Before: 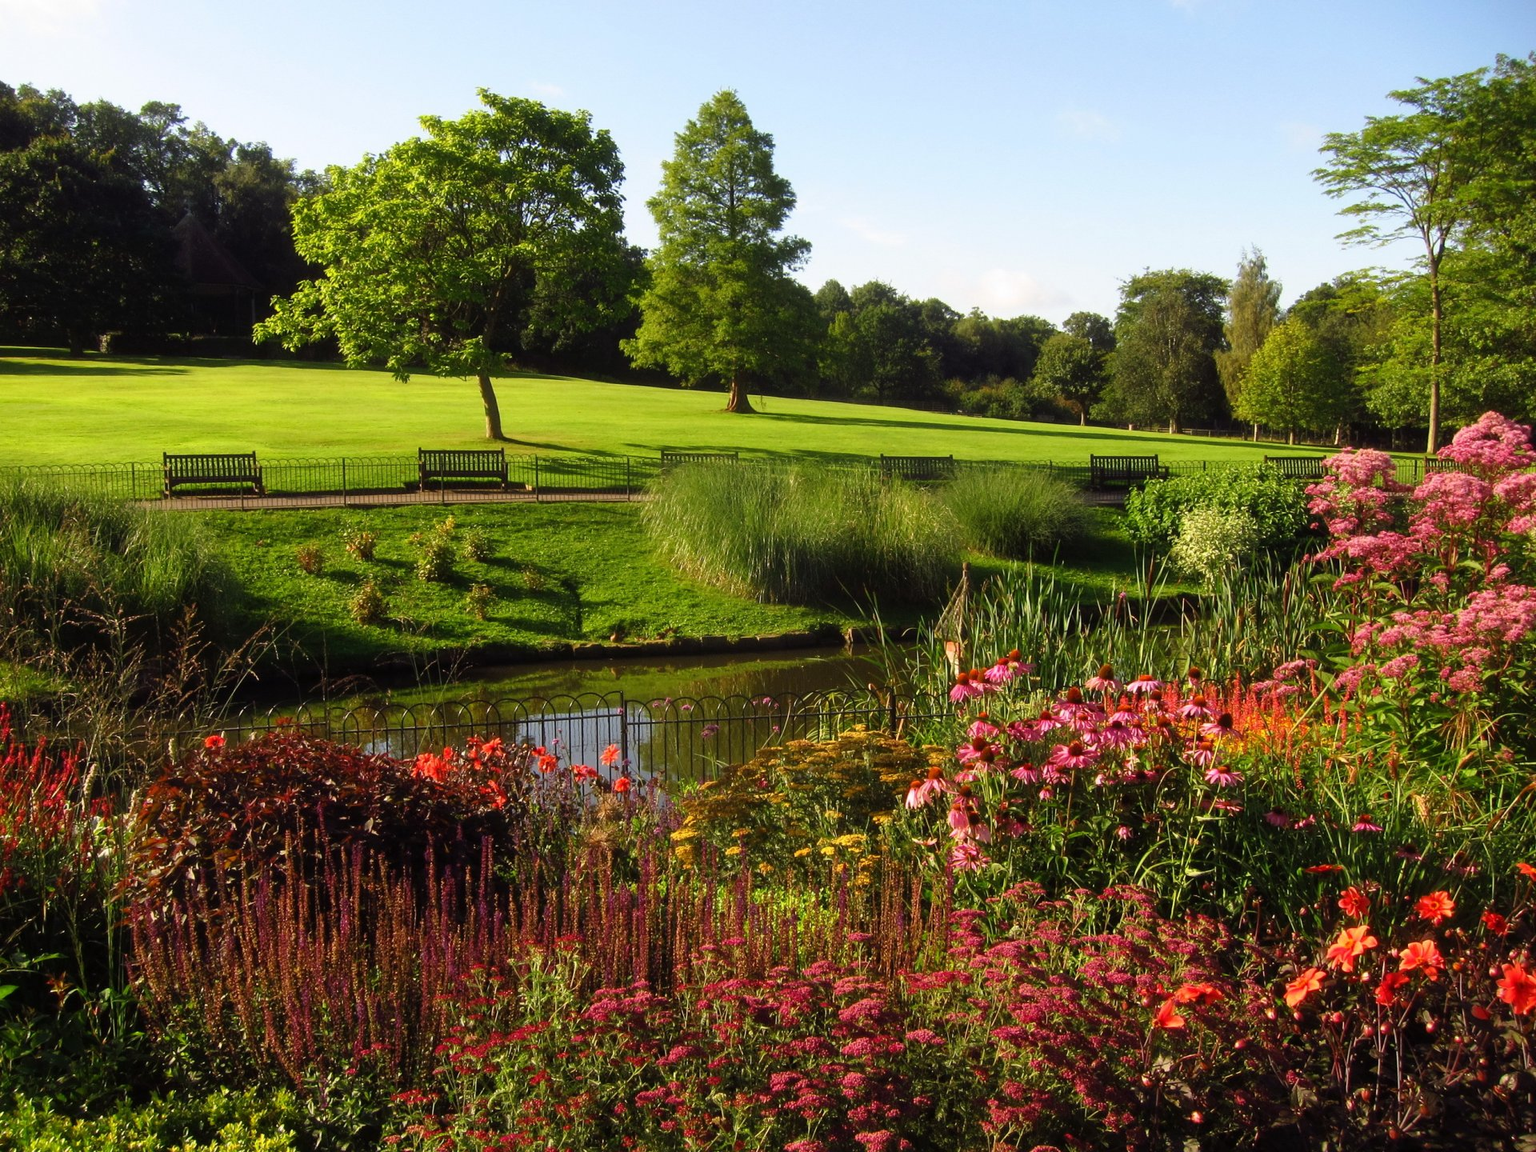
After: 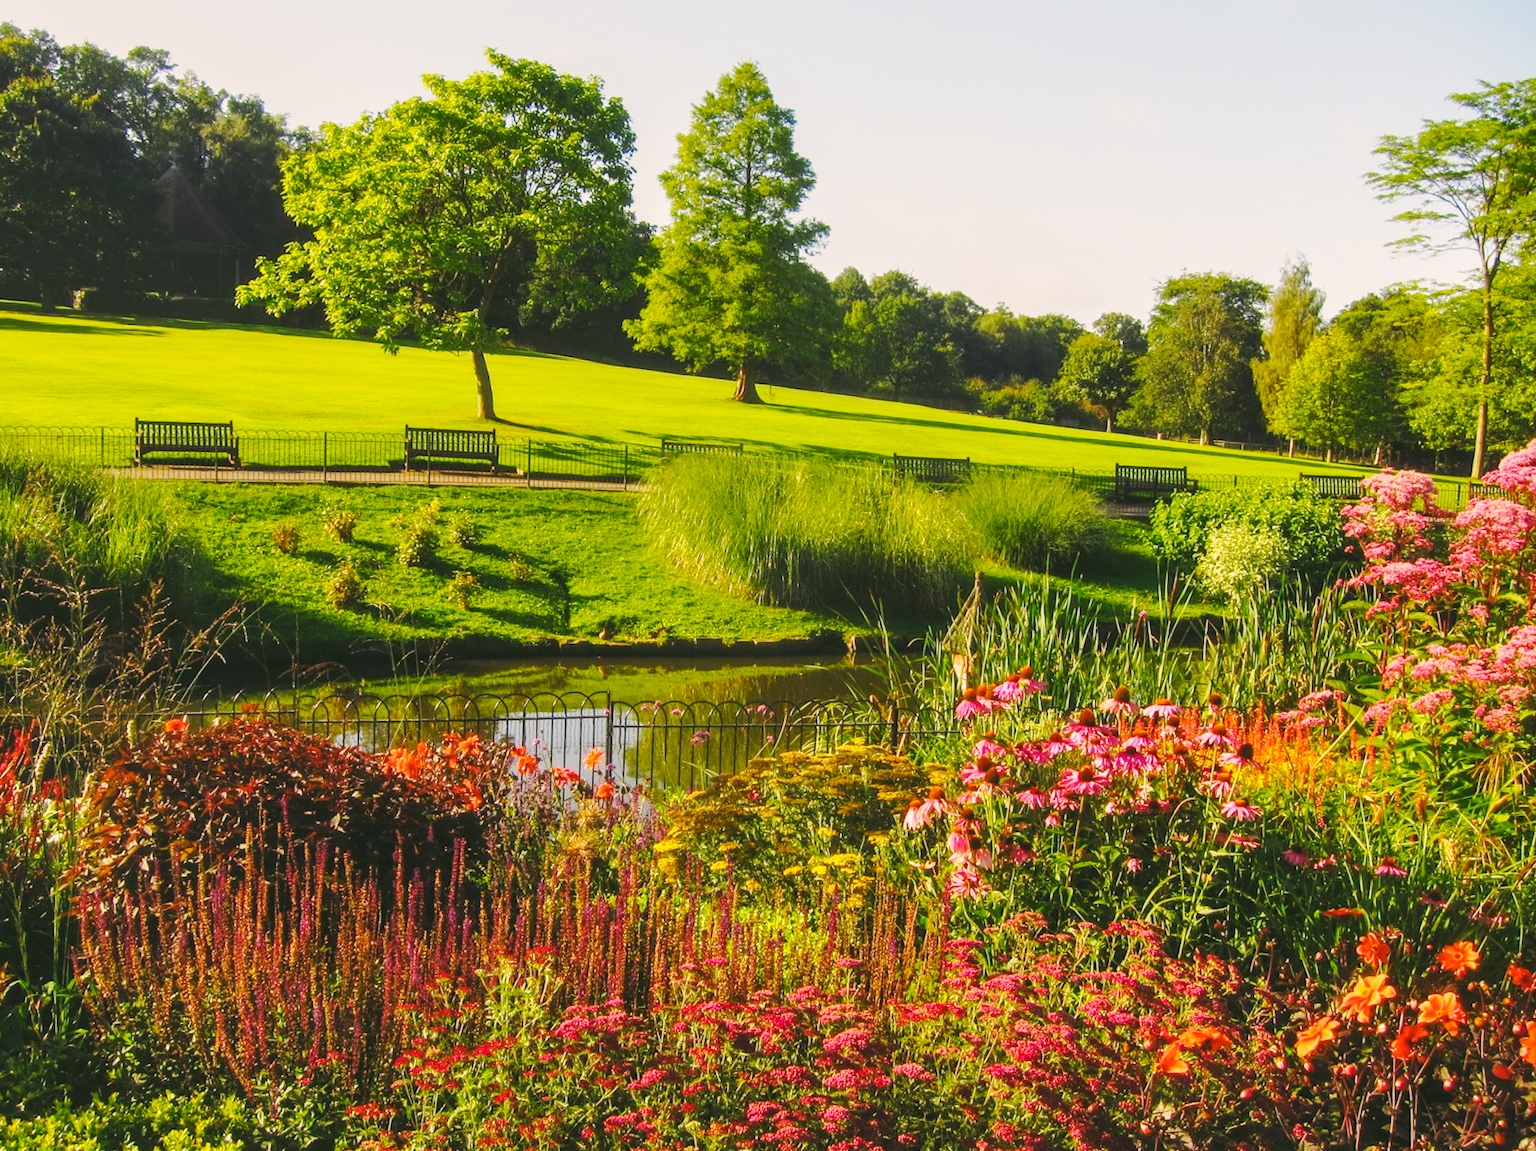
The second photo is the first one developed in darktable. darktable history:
local contrast: on, module defaults
color balance rgb: perceptual saturation grading › global saturation 30.53%
crop and rotate: angle -2.55°
base curve: curves: ch0 [(0, 0.007) (0.028, 0.063) (0.121, 0.311) (0.46, 0.743) (0.859, 0.957) (1, 1)], preserve colors none
contrast brightness saturation: contrast -0.1, saturation -0.093
color correction: highlights a* 4.11, highlights b* 4.97, shadows a* -7.68, shadows b* 4.95
